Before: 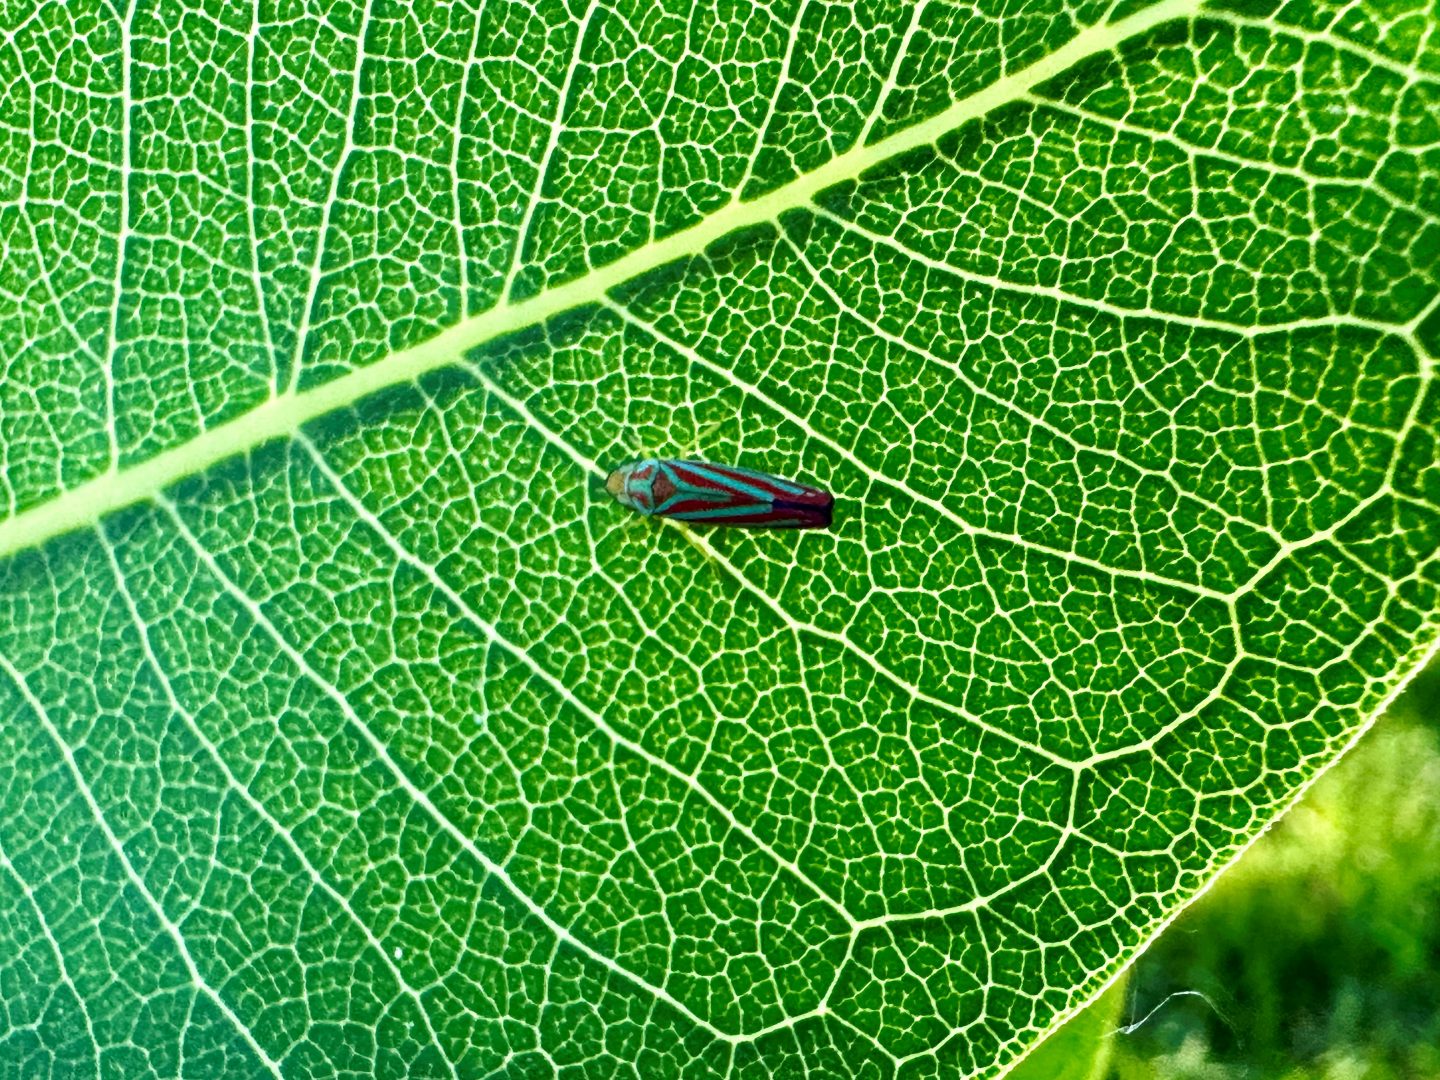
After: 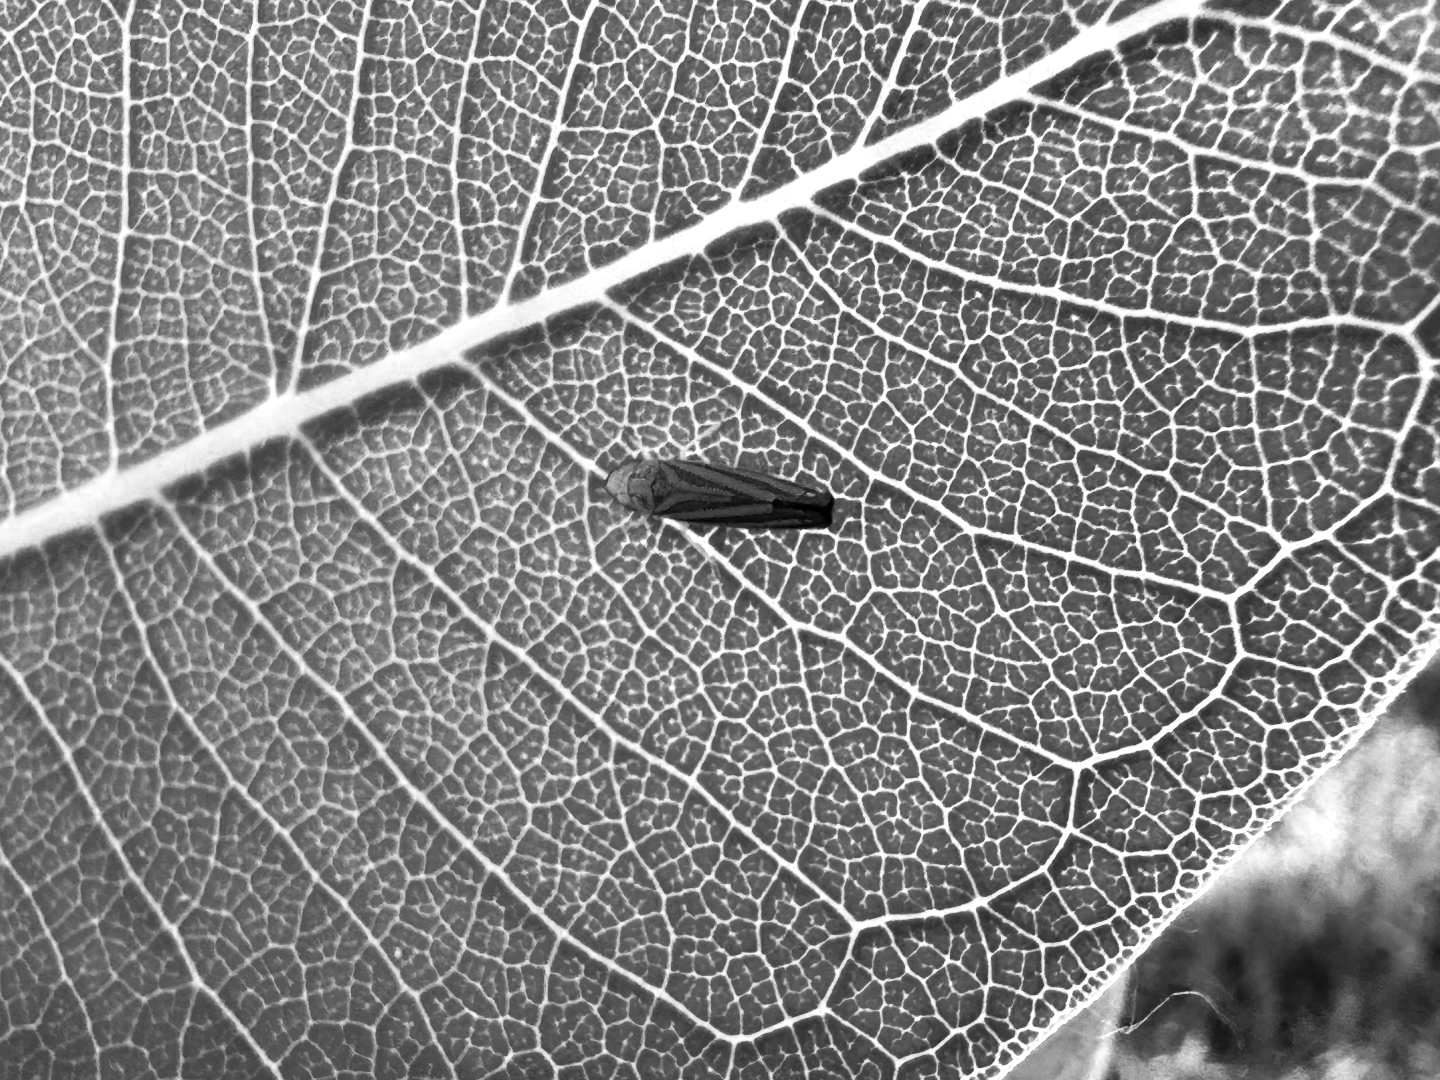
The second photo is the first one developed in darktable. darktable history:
color zones: curves: ch0 [(0.002, 0.589) (0.107, 0.484) (0.146, 0.249) (0.217, 0.352) (0.309, 0.525) (0.39, 0.404) (0.455, 0.169) (0.597, 0.055) (0.724, 0.212) (0.775, 0.691) (0.869, 0.571) (1, 0.587)]; ch1 [(0, 0) (0.143, 0) (0.286, 0) (0.429, 0) (0.571, 0) (0.714, 0) (0.857, 0)]
contrast brightness saturation: contrast 0.102, brightness 0.015, saturation 0.017
